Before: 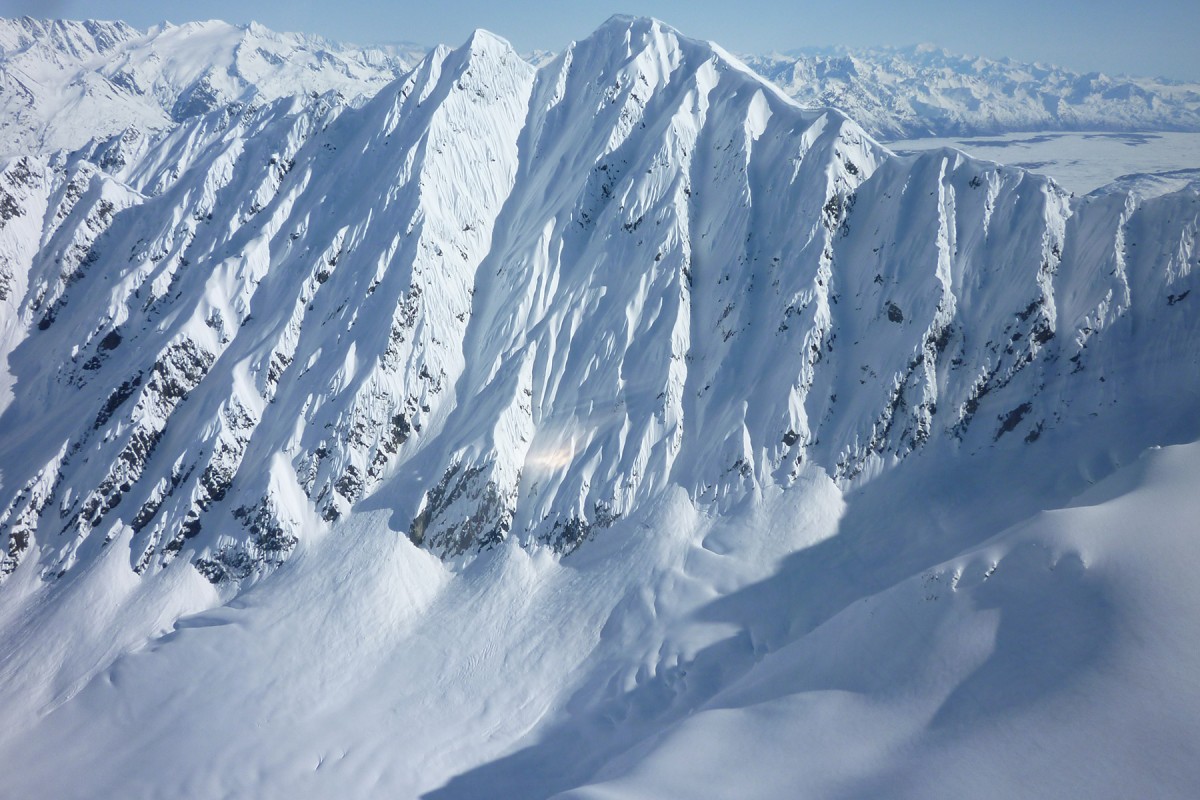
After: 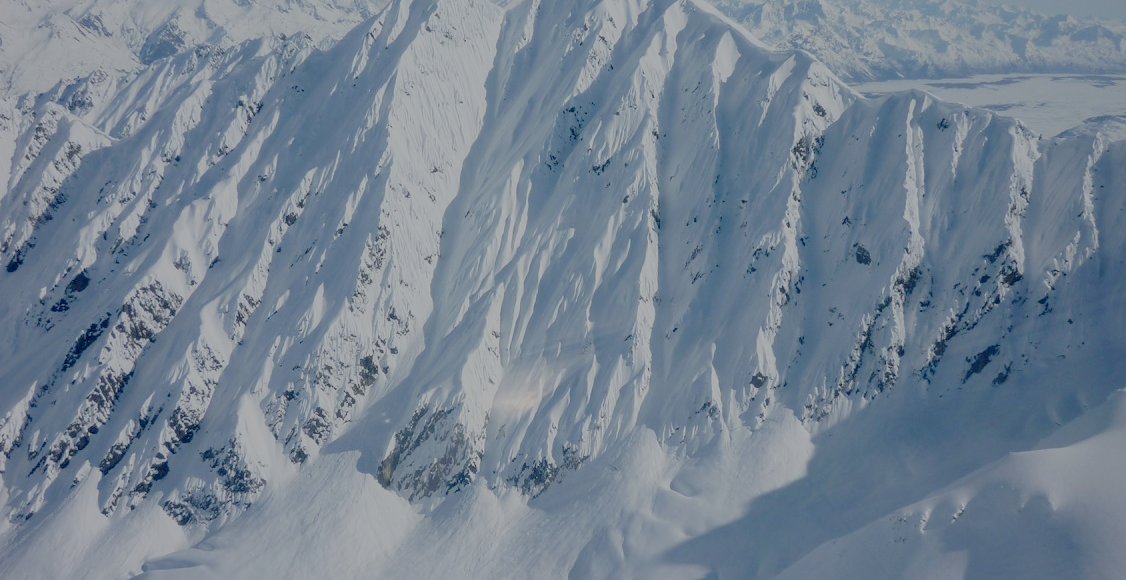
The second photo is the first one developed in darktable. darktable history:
crop: left 2.737%, top 7.287%, right 3.421%, bottom 20.179%
local contrast: on, module defaults
filmic rgb: white relative exposure 8 EV, threshold 3 EV, structure ↔ texture 100%, target black luminance 0%, hardness 2.44, latitude 76.53%, contrast 0.562, shadows ↔ highlights balance 0%, preserve chrominance no, color science v4 (2020), iterations of high-quality reconstruction 10, type of noise poissonian, enable highlight reconstruction true
color balance rgb: perceptual saturation grading › global saturation 30%, global vibrance 10%
